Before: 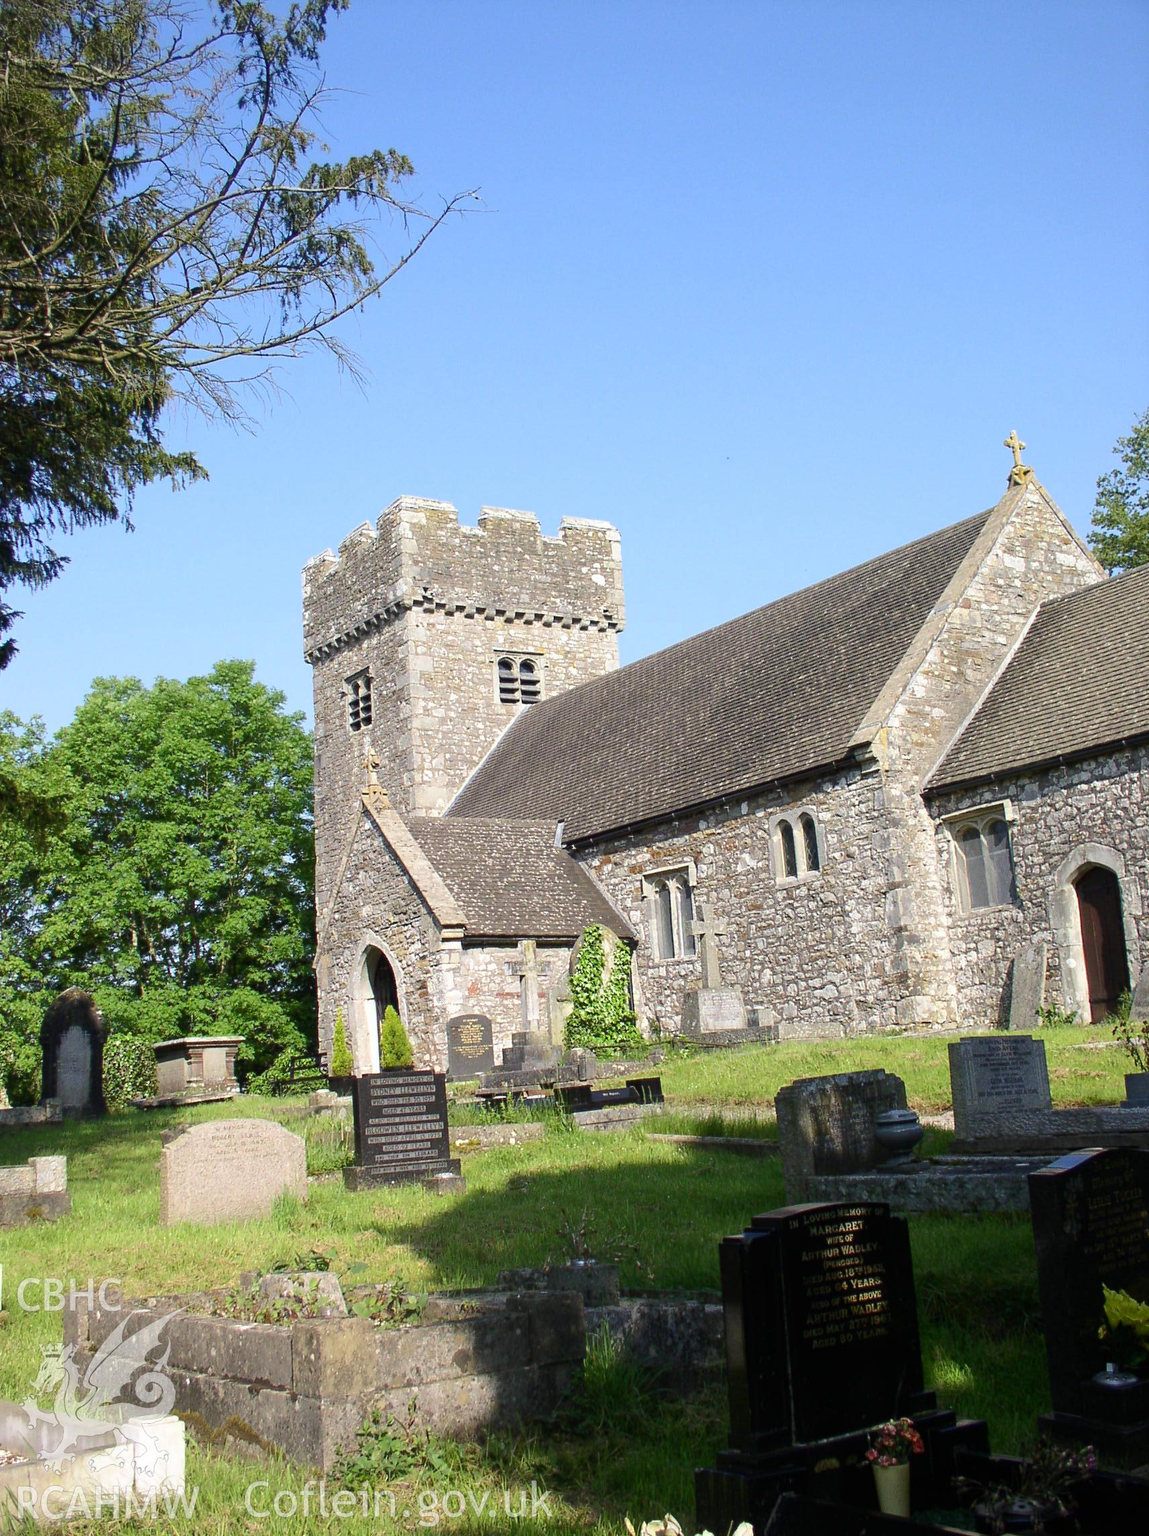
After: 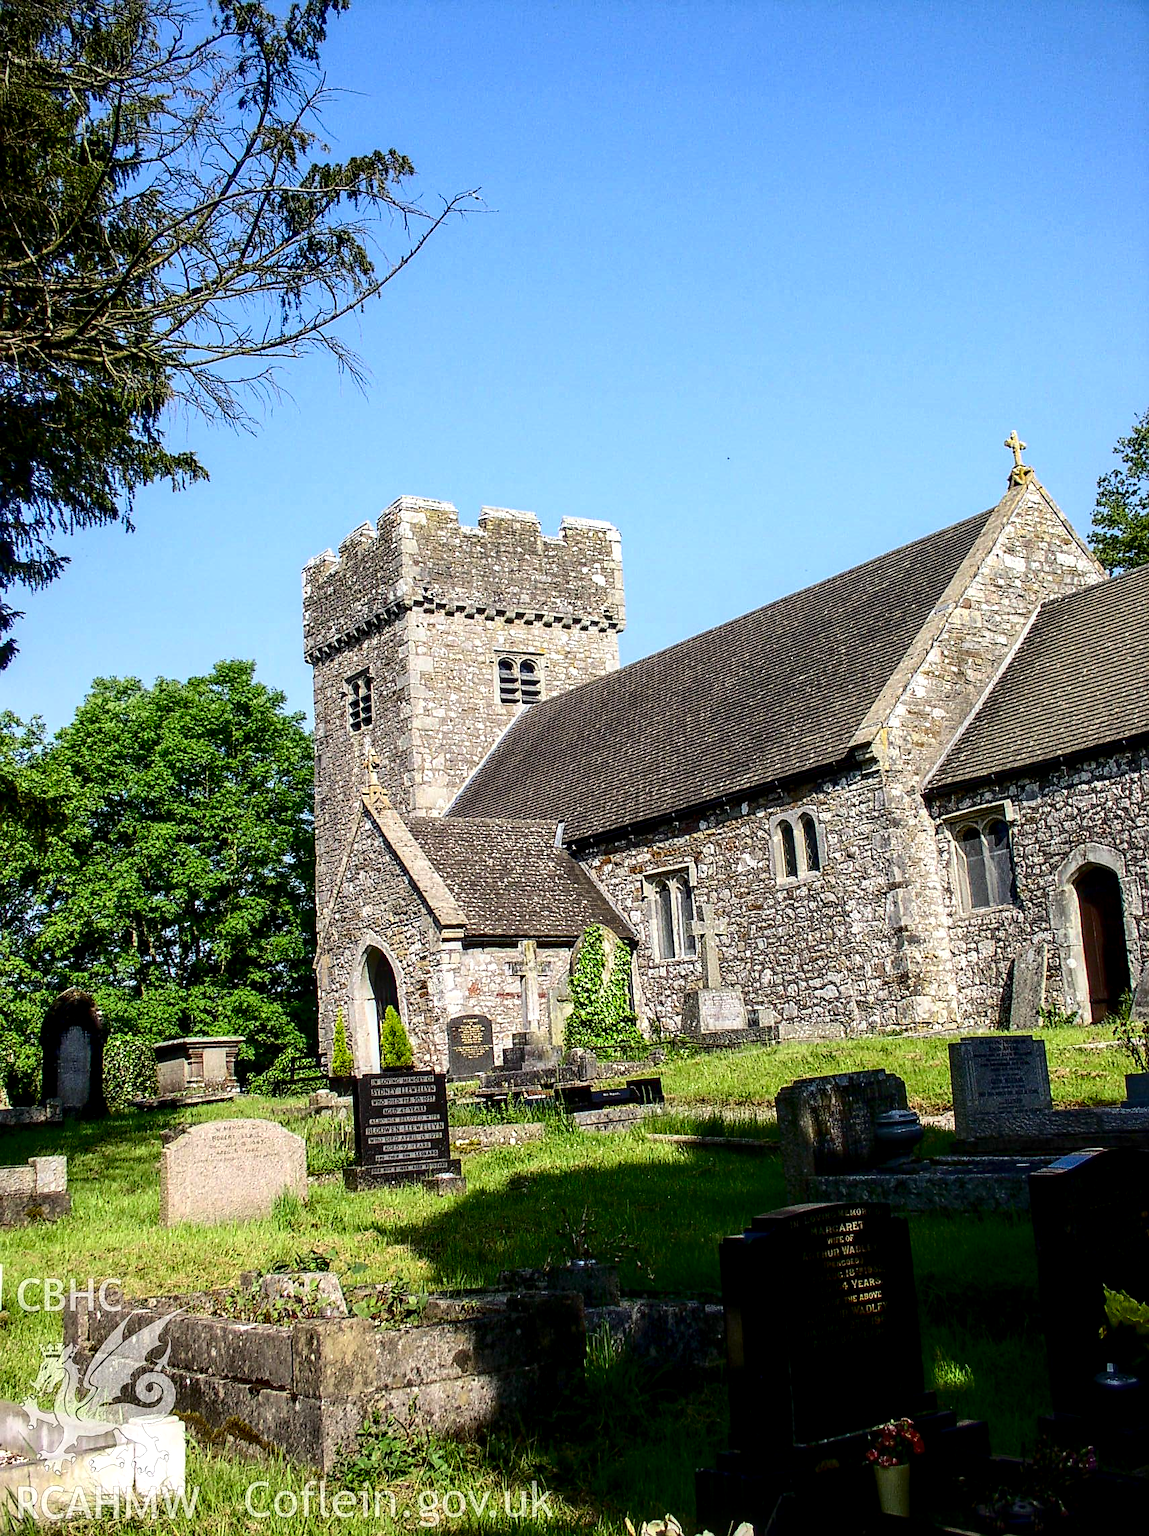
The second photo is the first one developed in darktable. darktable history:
local contrast: highlights 21%, detail 150%
contrast brightness saturation: contrast 0.225, brightness -0.183, saturation 0.24
sharpen: on, module defaults
